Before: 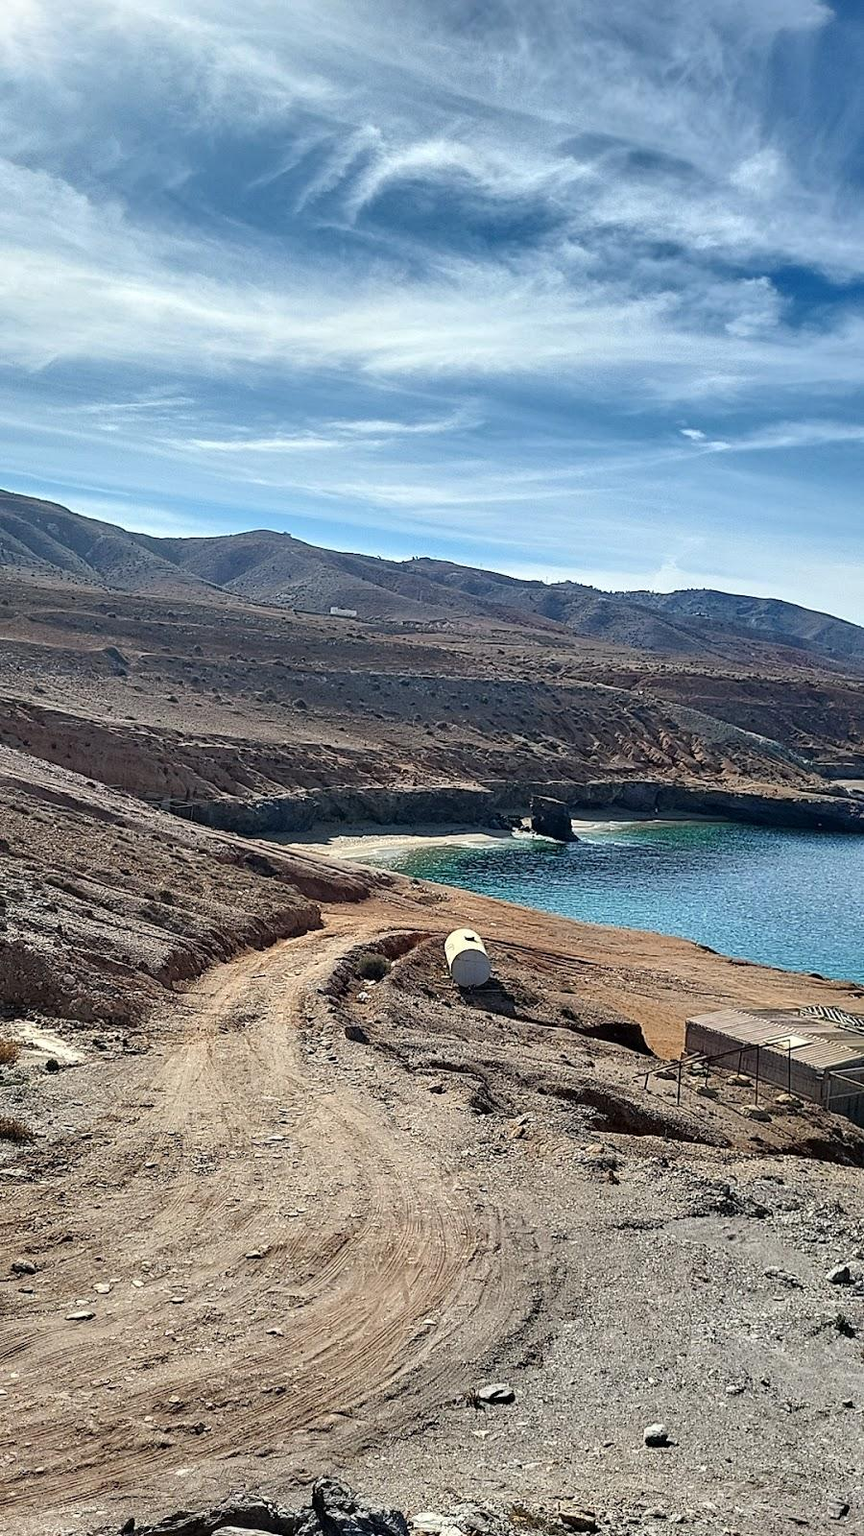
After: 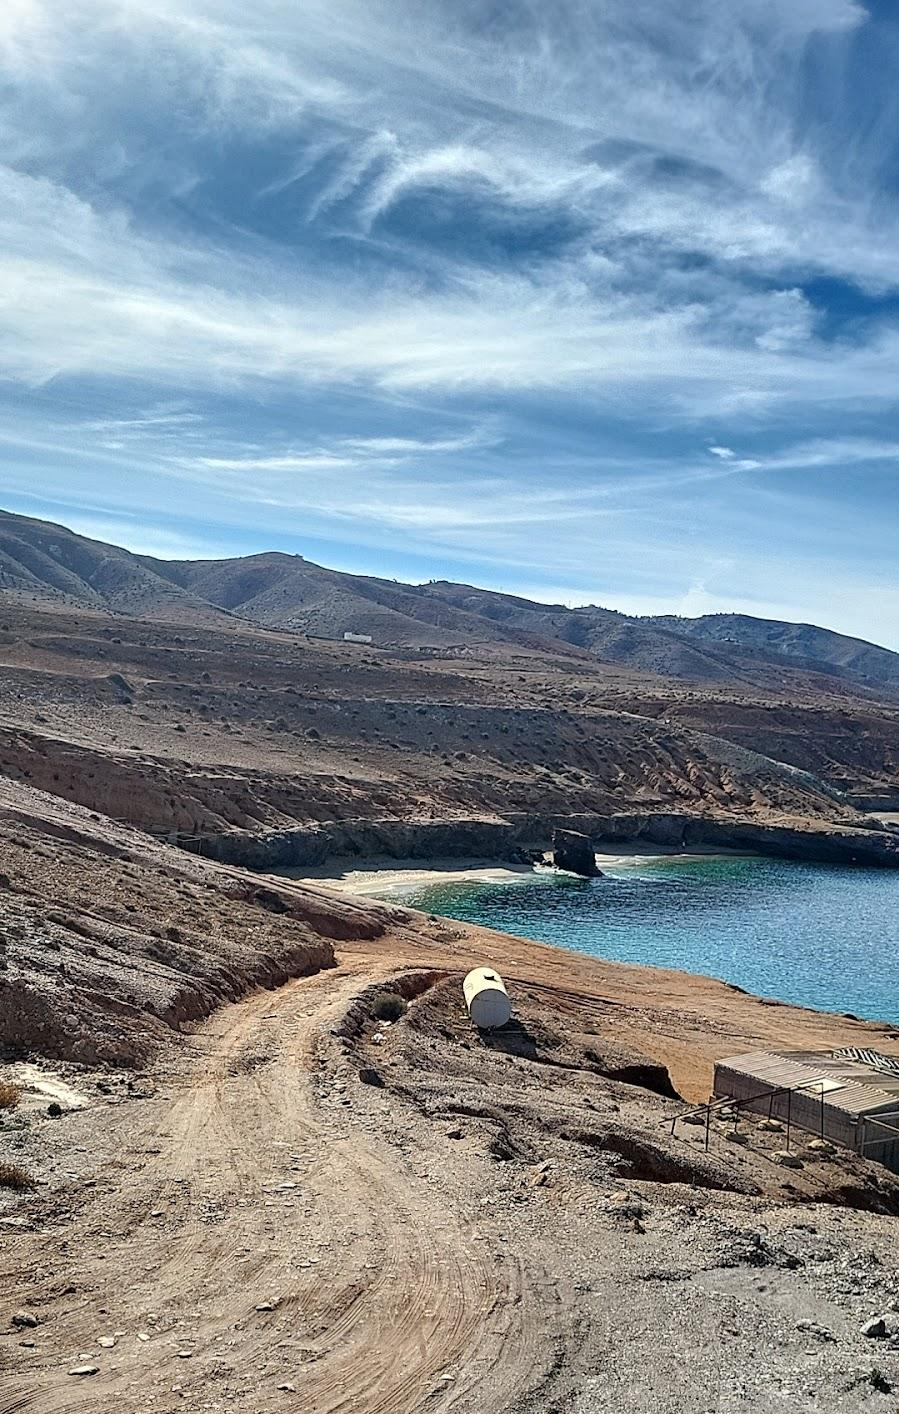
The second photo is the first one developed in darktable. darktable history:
crop and rotate: top 0%, bottom 11.576%
